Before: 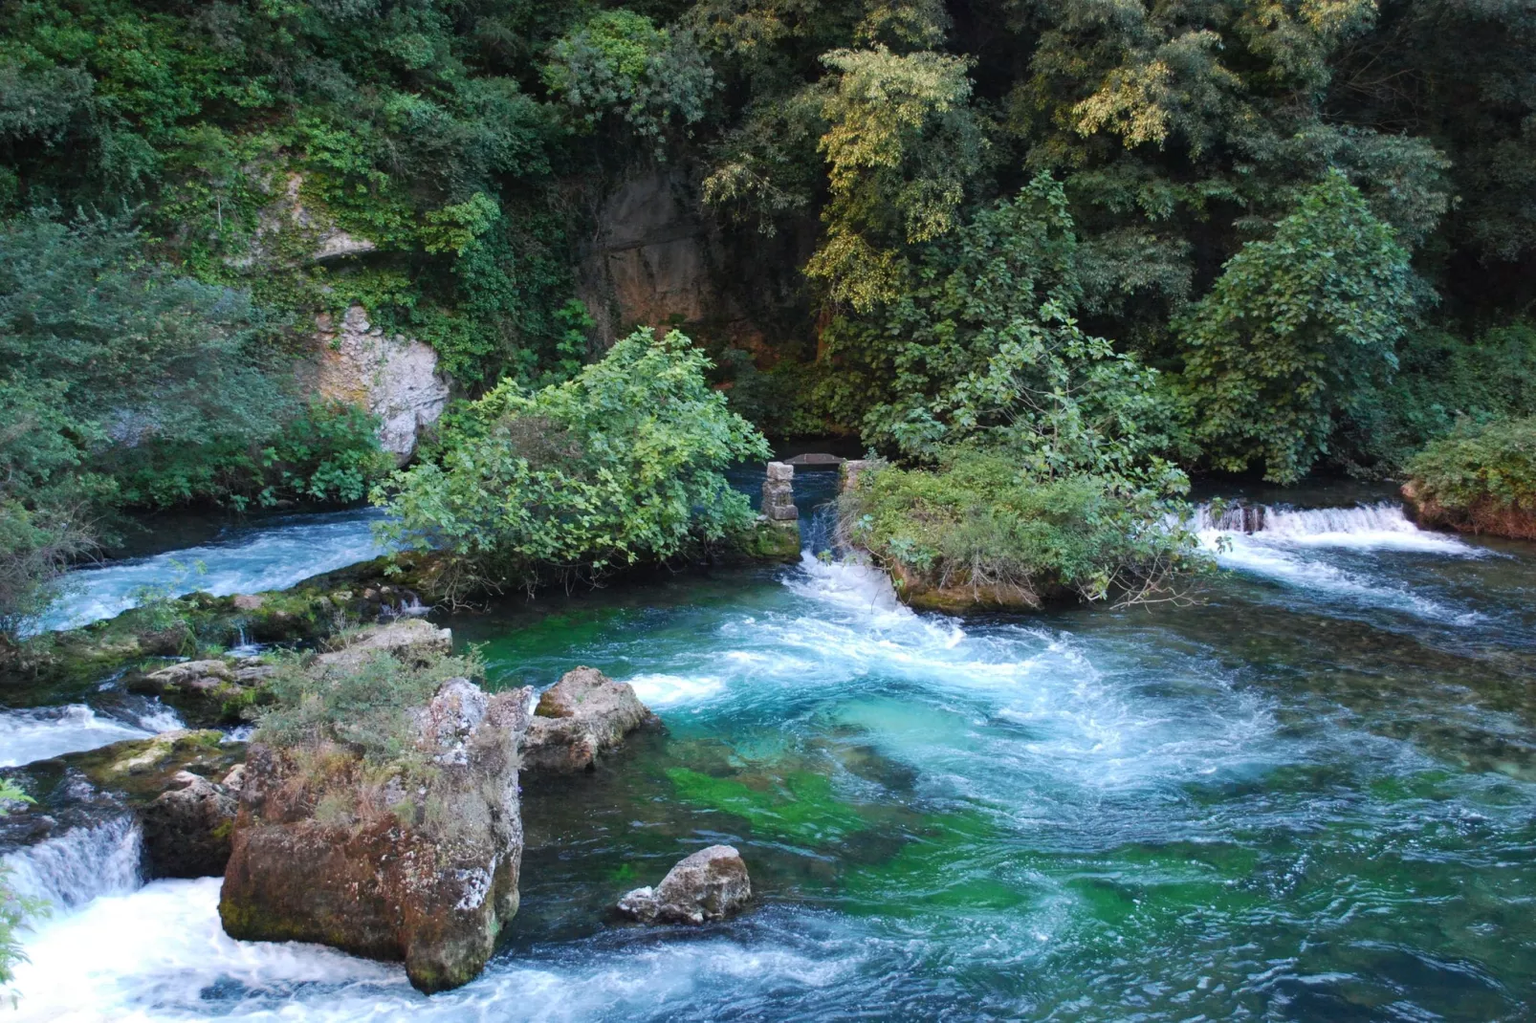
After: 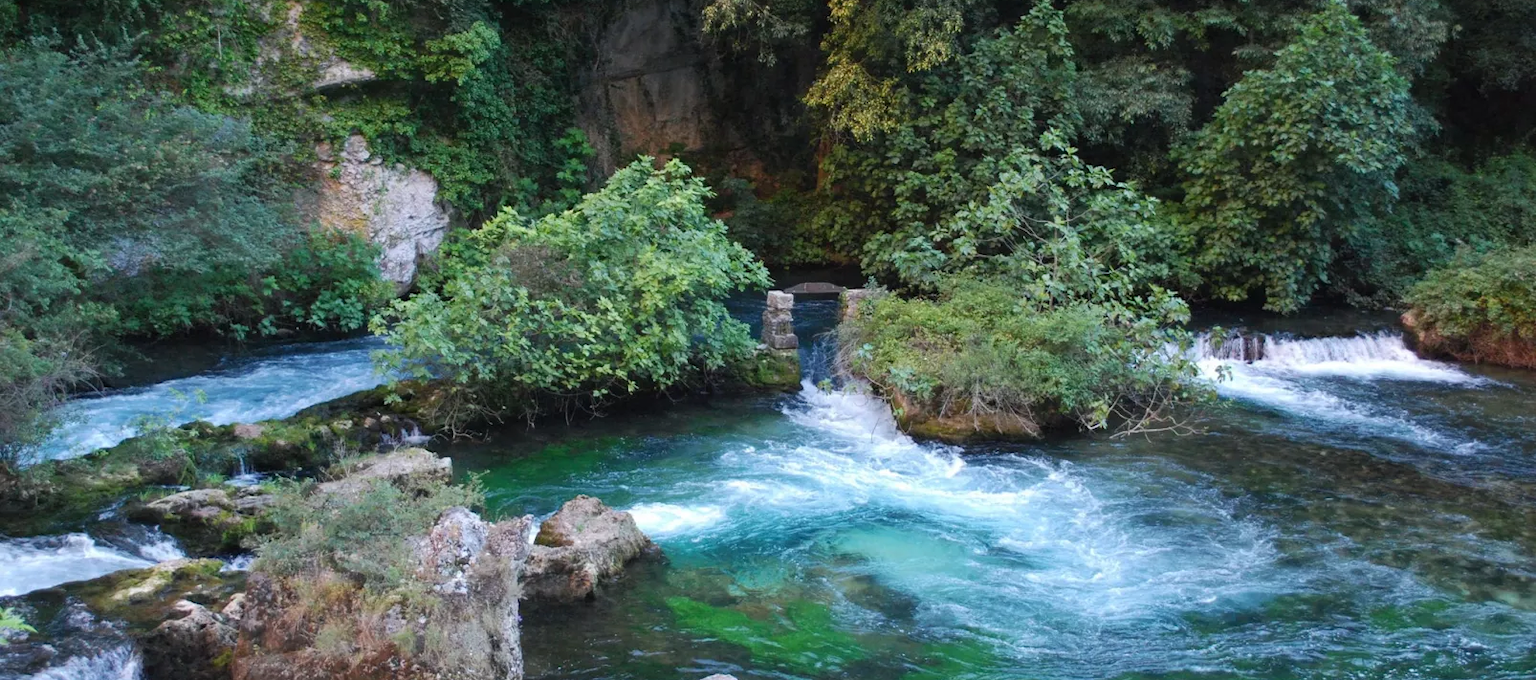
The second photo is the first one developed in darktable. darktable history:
crop: top 16.768%, bottom 16.727%
